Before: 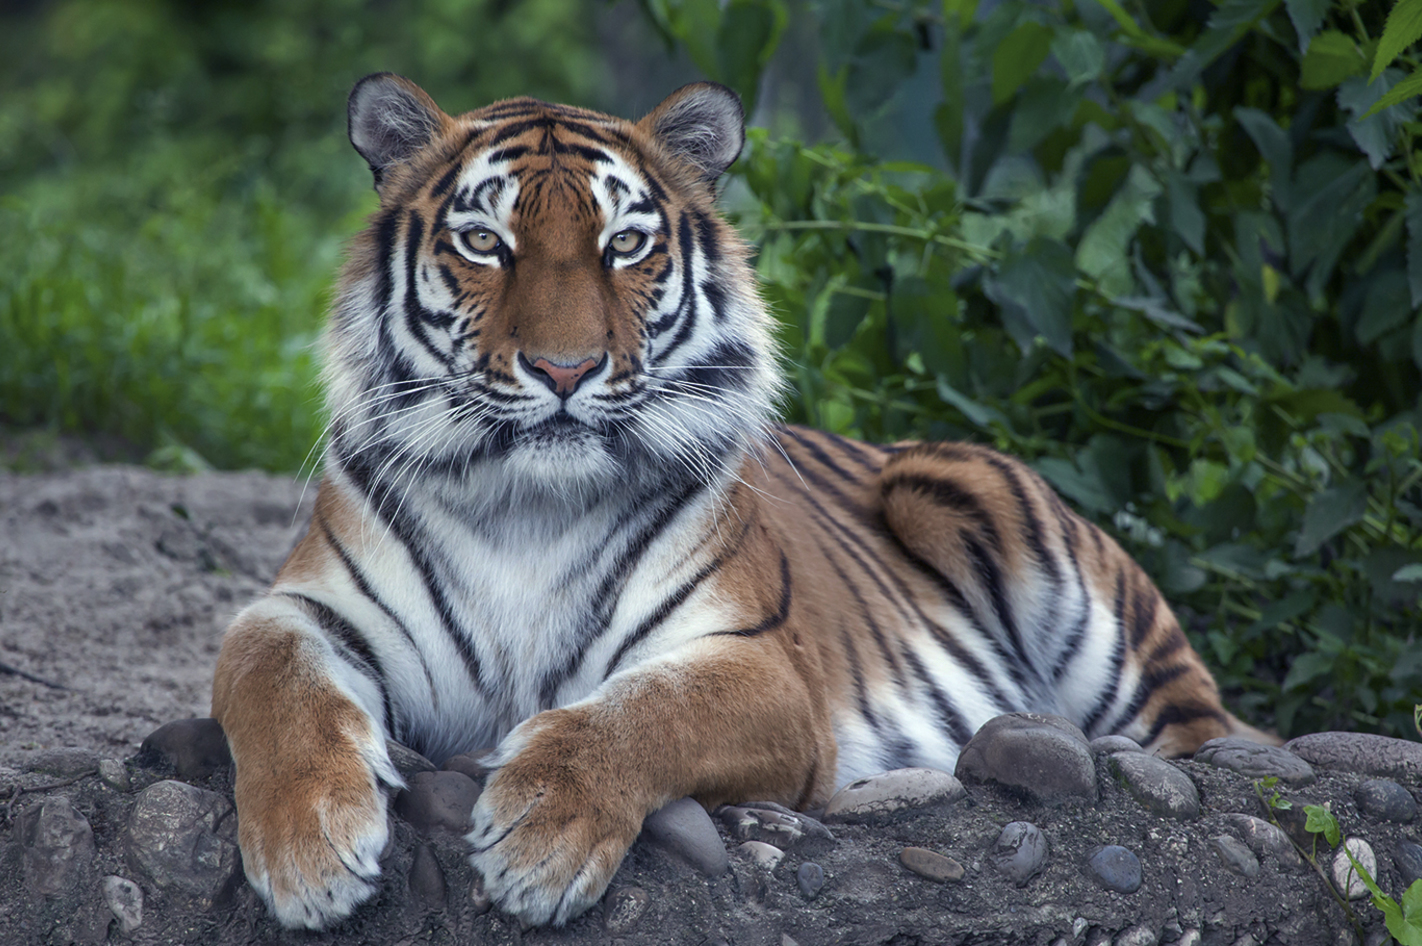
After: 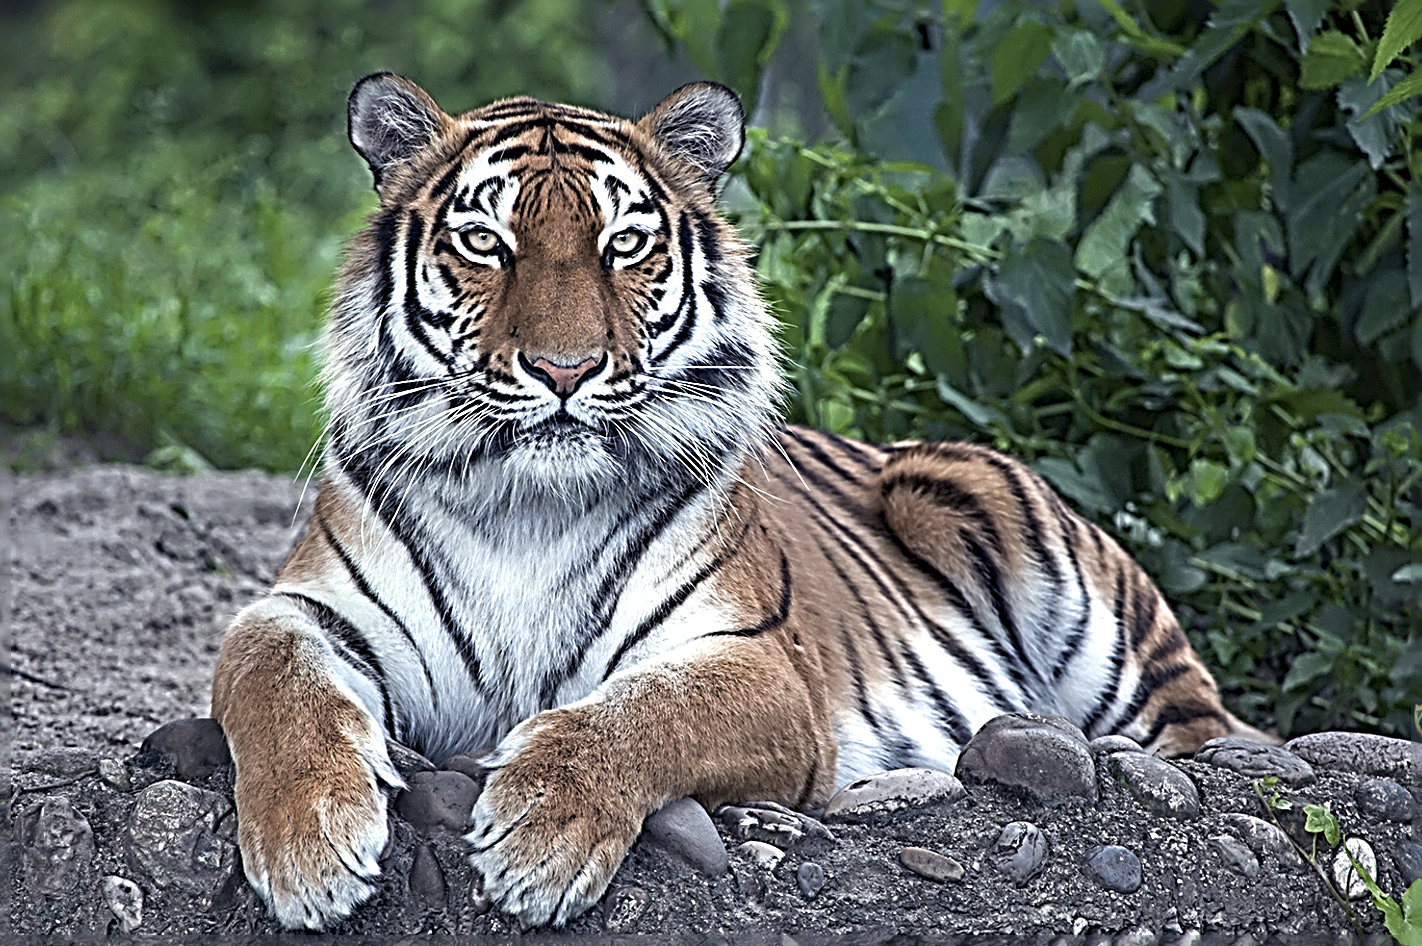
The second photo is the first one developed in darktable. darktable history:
exposure: black level correction 0, exposure 0.498 EV, compensate highlight preservation false
color correction: highlights b* -0.019, saturation 0.865
sharpen: radius 4.002, amount 1.982
